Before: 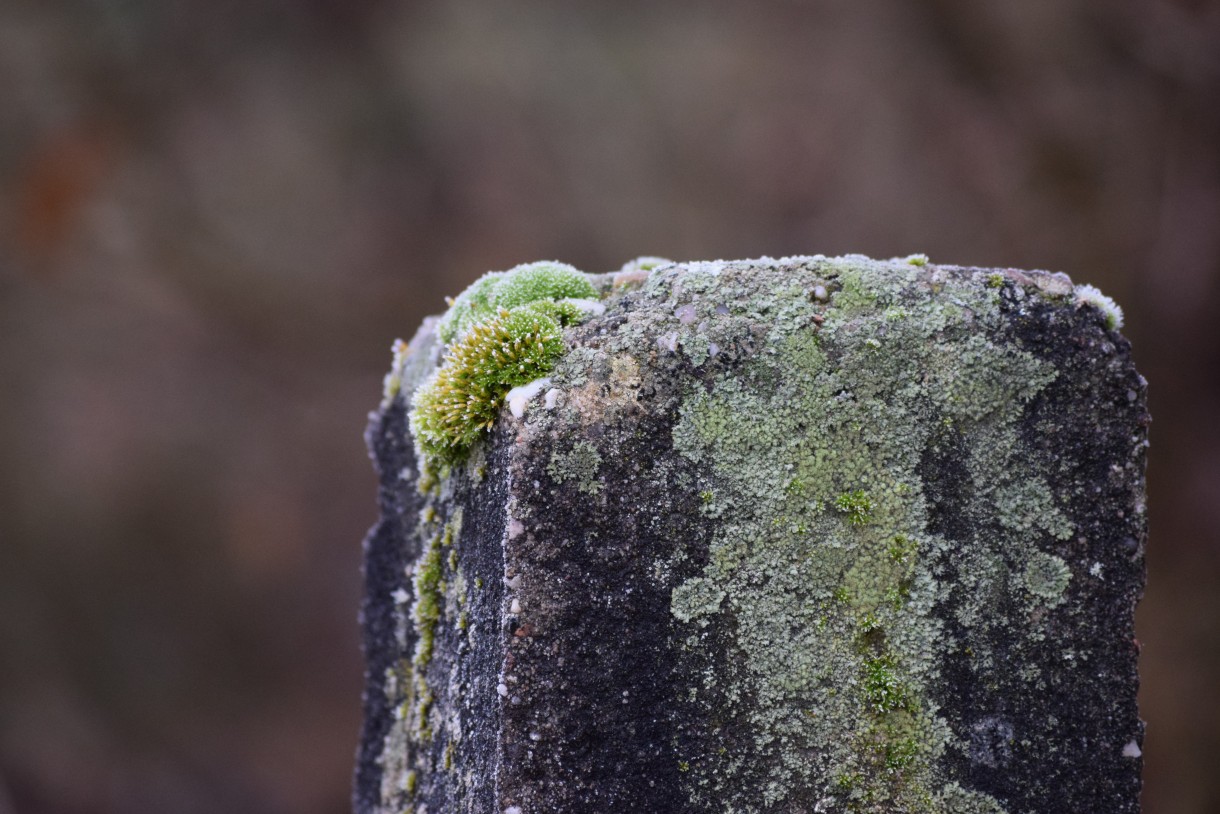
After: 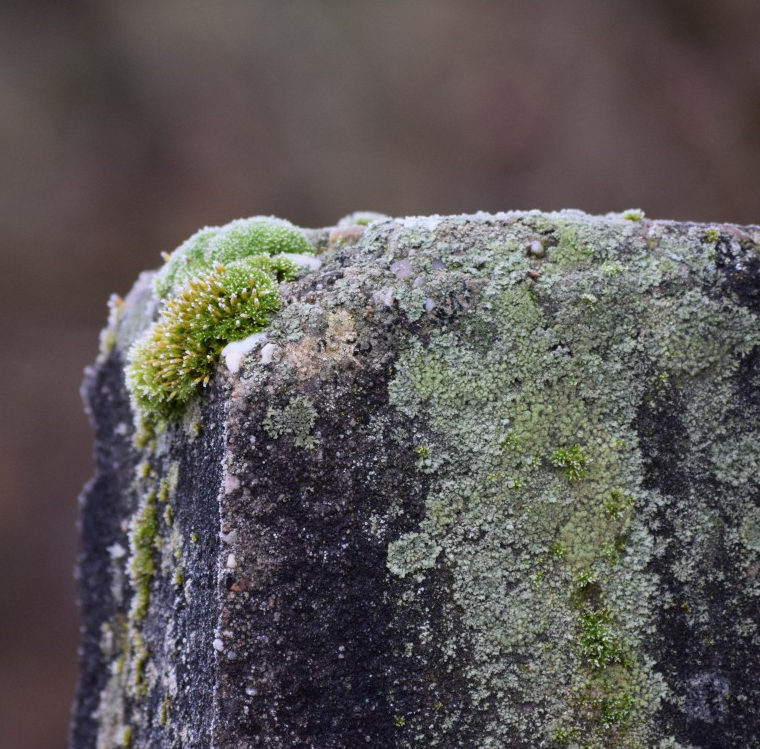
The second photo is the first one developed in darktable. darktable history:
crop and rotate: left 23.297%, top 5.629%, right 14.335%, bottom 2.33%
